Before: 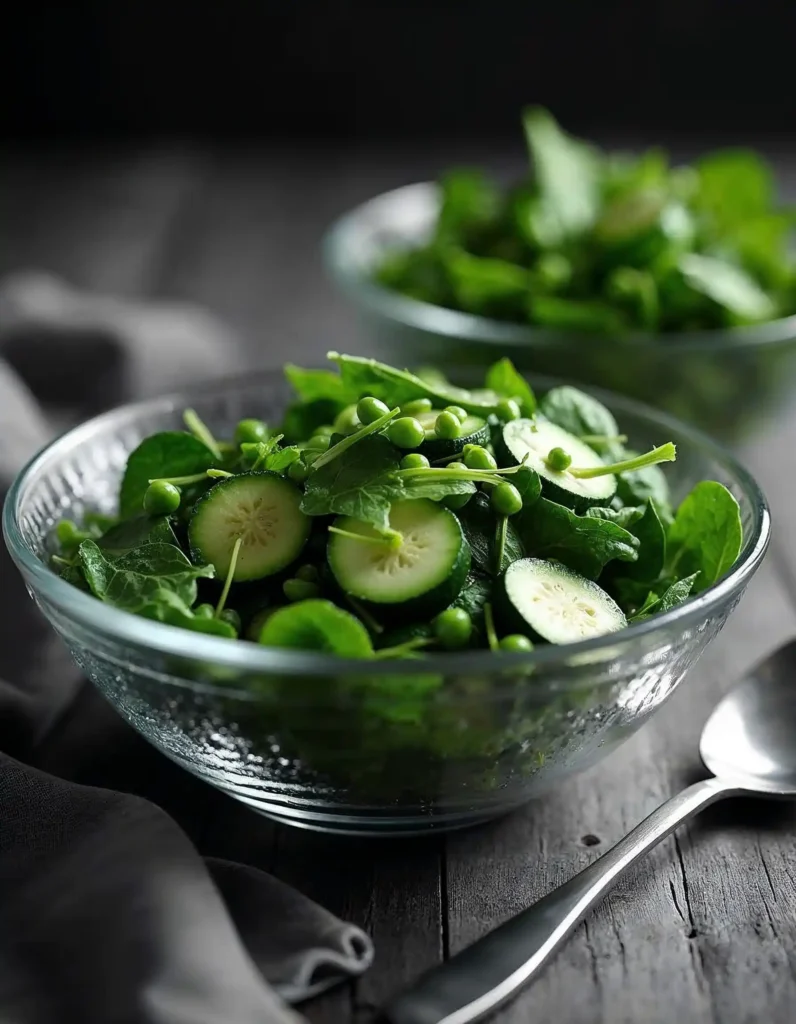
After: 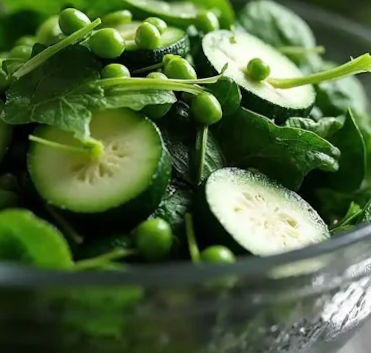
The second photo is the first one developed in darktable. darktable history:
crop: left 36.607%, top 34.735%, right 13.146%, bottom 30.611%
rotate and perspective: rotation 0.215°, lens shift (vertical) -0.139, crop left 0.069, crop right 0.939, crop top 0.002, crop bottom 0.996
